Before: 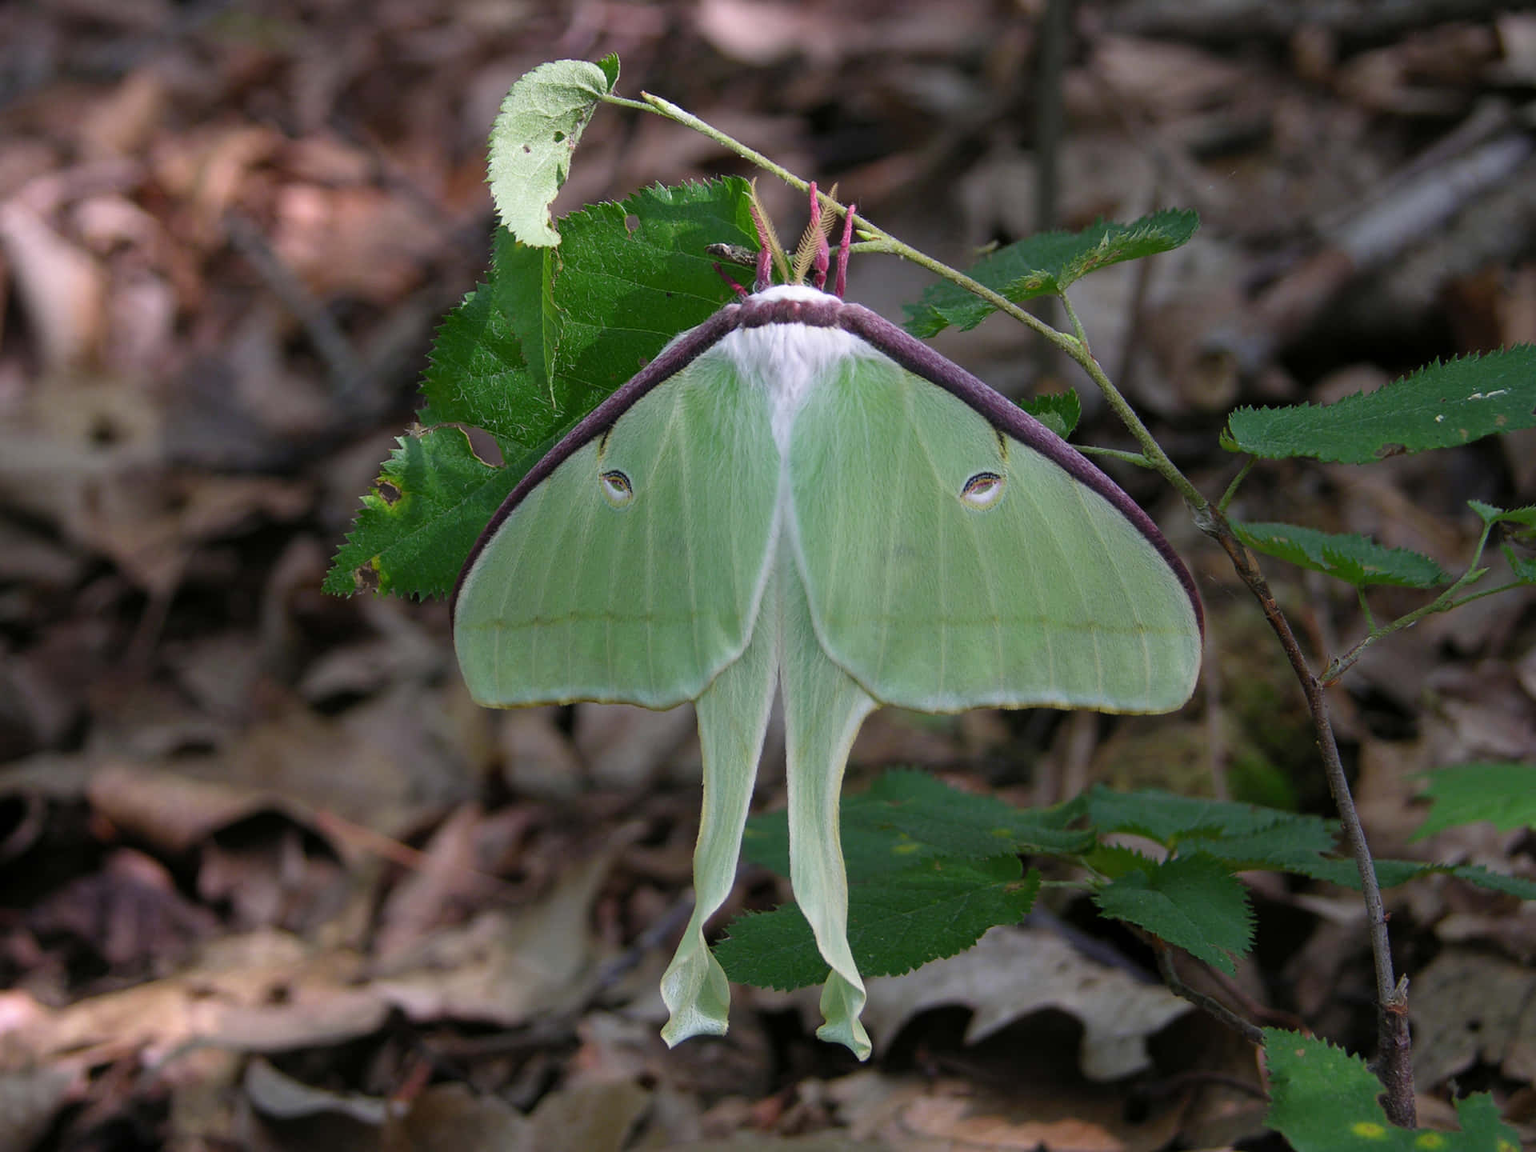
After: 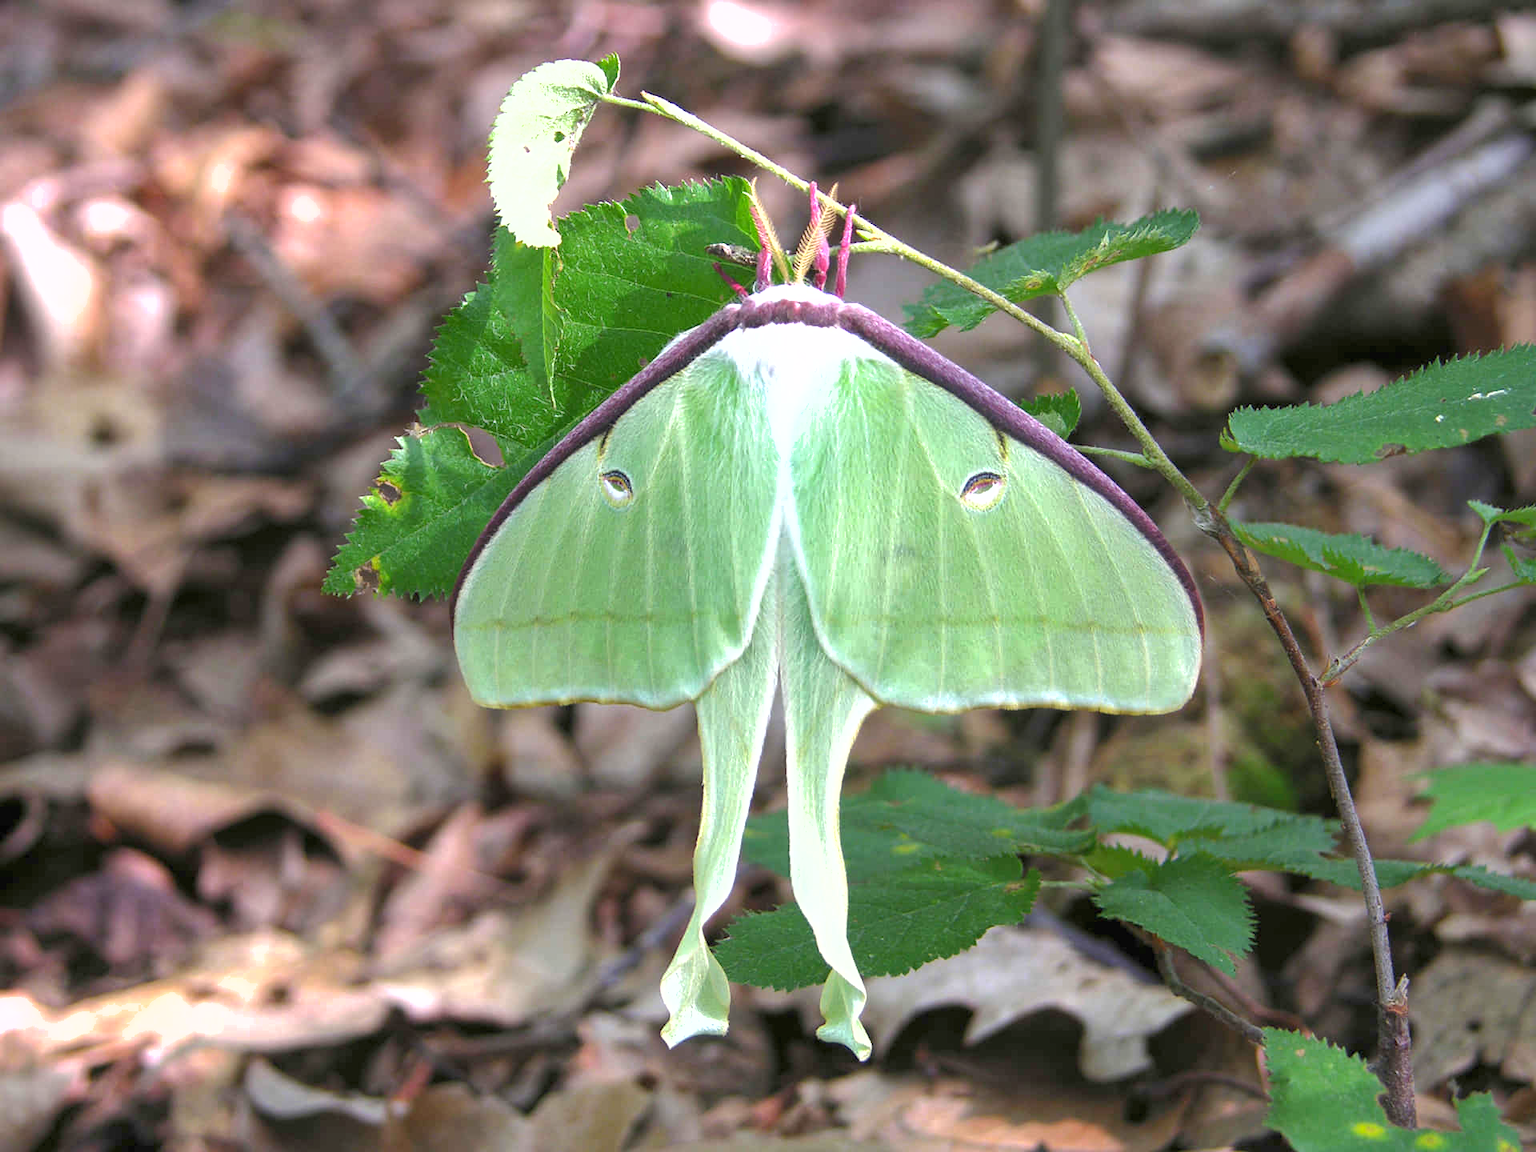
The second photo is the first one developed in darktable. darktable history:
shadows and highlights: on, module defaults
exposure: black level correction 0, exposure 1.485 EV, compensate highlight preservation false
